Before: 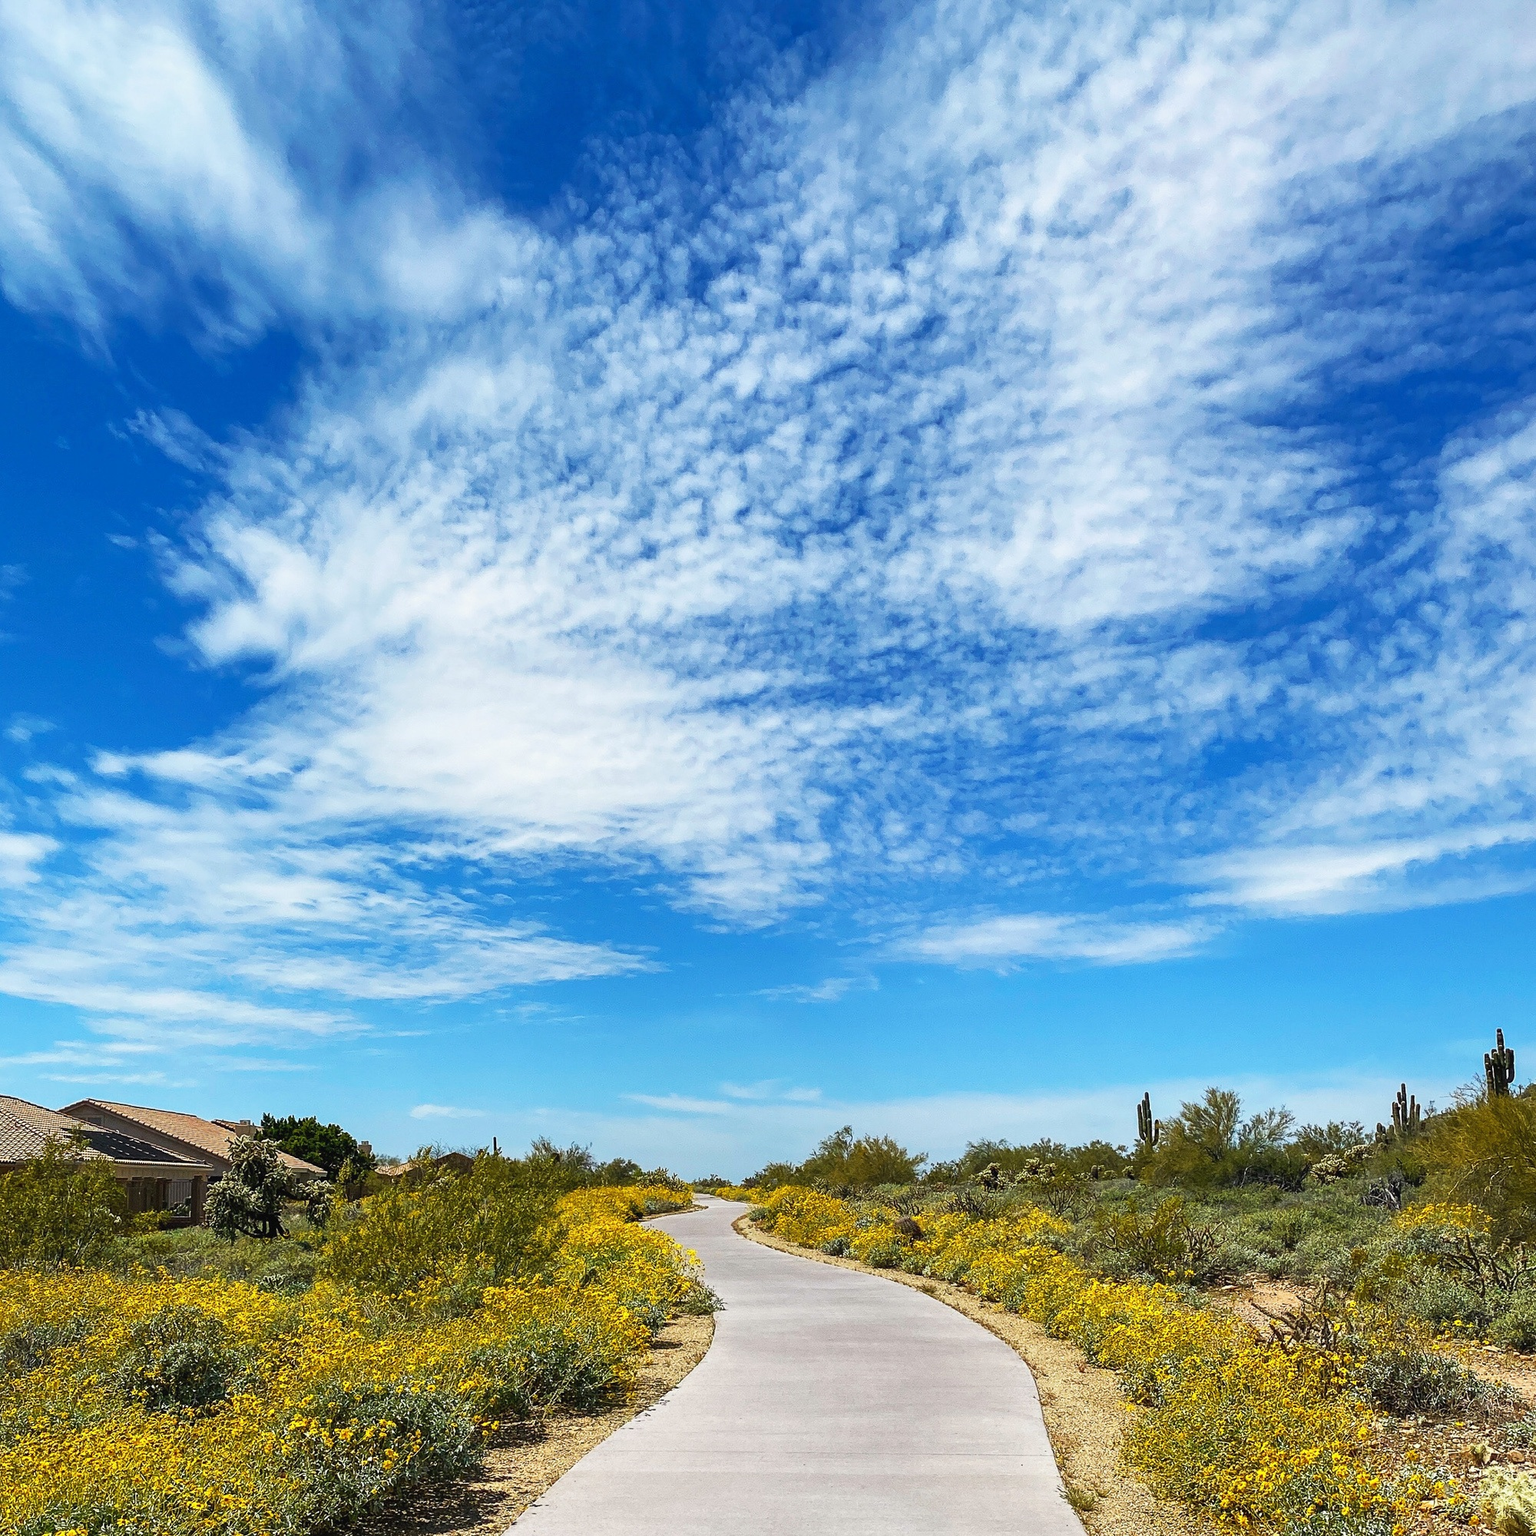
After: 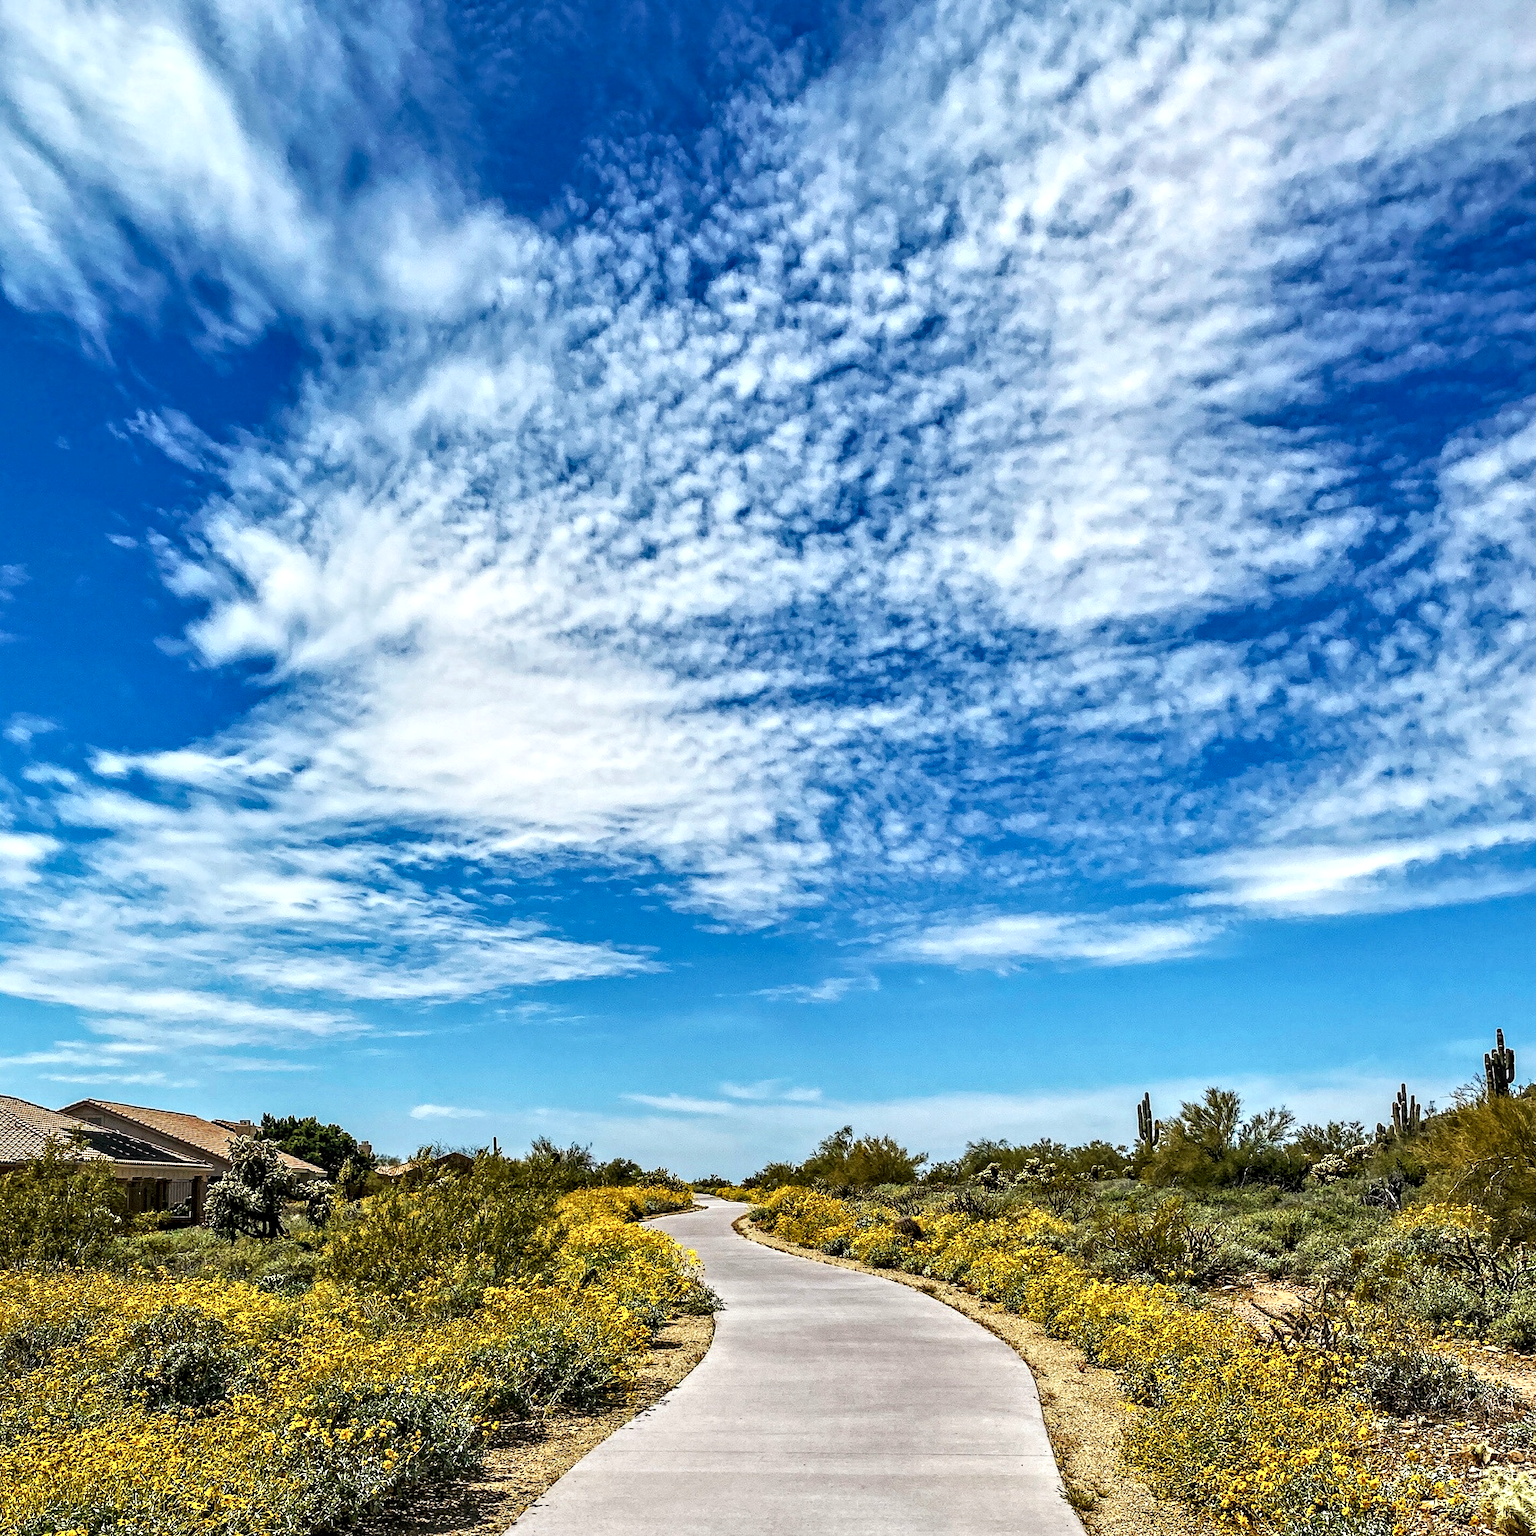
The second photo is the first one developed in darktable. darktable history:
contrast equalizer: y [[0.511, 0.558, 0.631, 0.632, 0.559, 0.512], [0.5 ×6], [0.507, 0.559, 0.627, 0.644, 0.647, 0.647], [0 ×6], [0 ×6]]
color balance: mode lift, gamma, gain (sRGB), lift [1, 0.99, 1.01, 0.992], gamma [1, 1.037, 0.974, 0.963]
local contrast: on, module defaults
